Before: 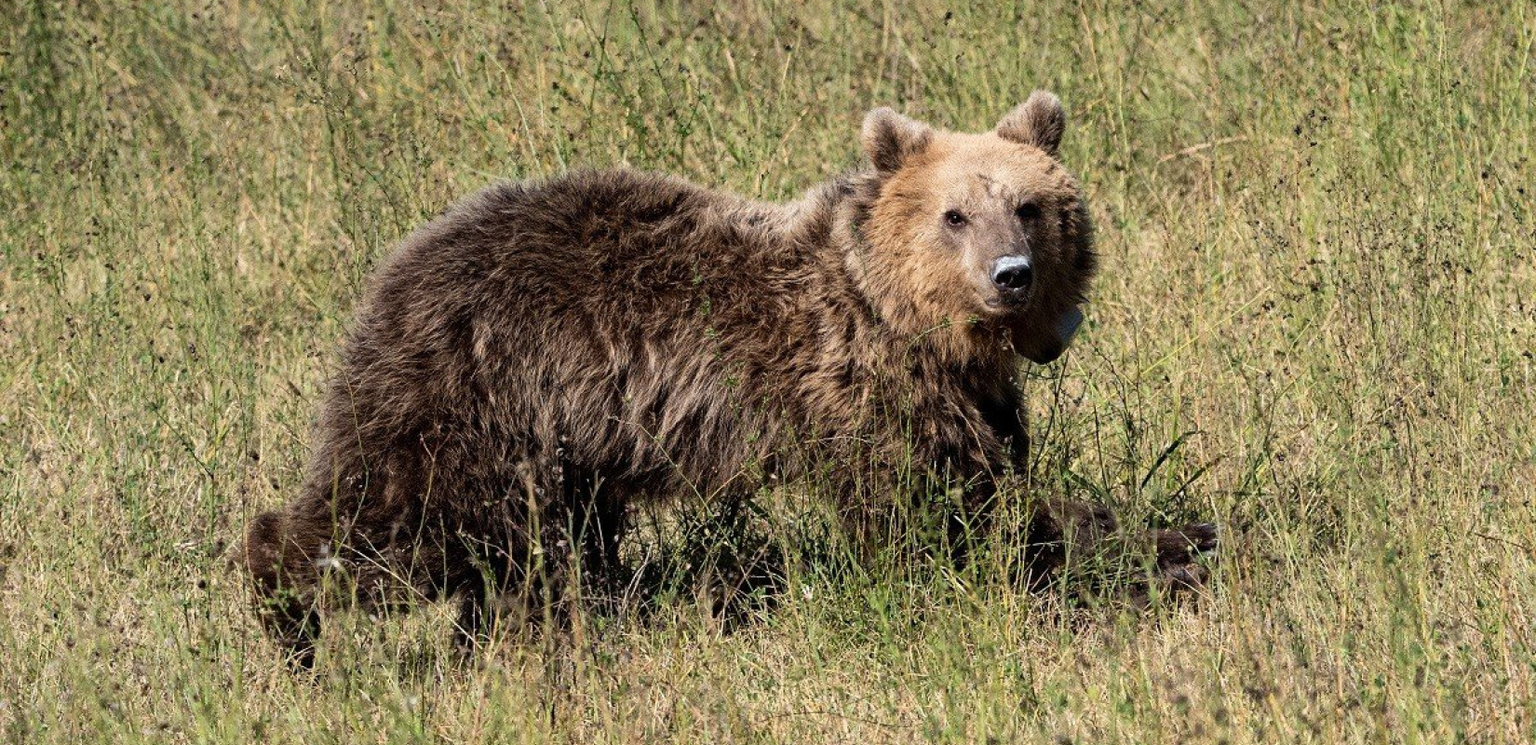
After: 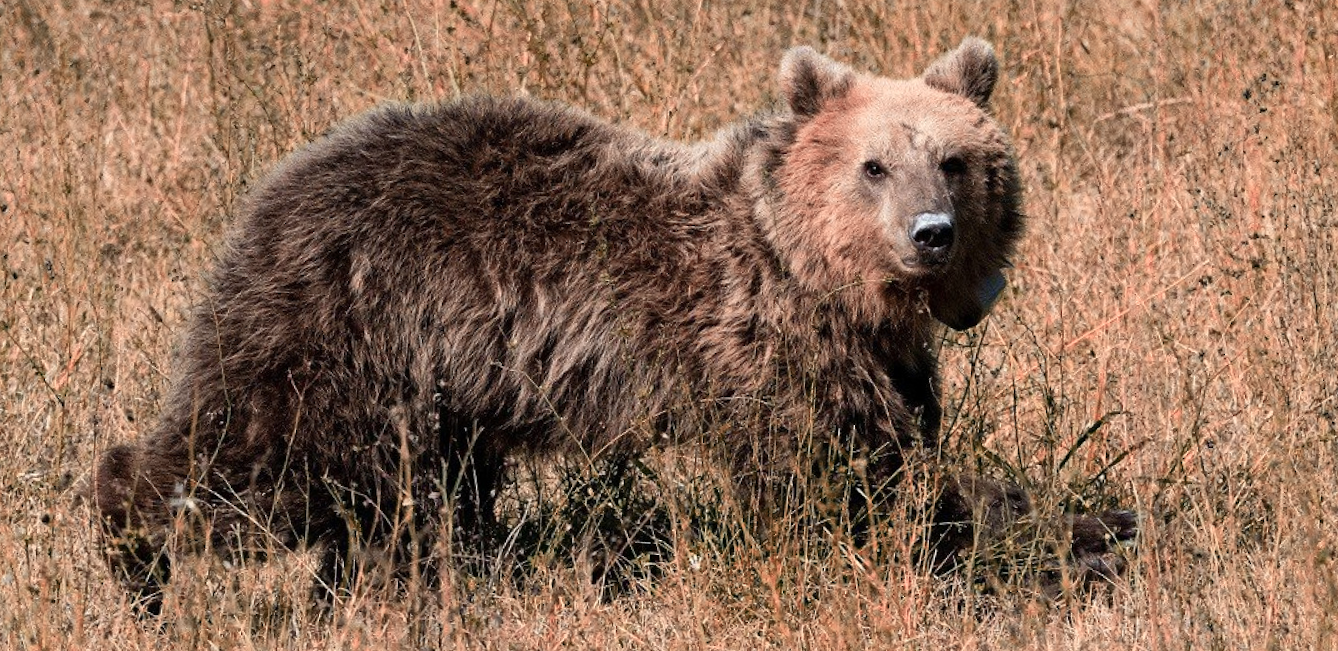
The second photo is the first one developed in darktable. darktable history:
crop and rotate: angle -3.04°, left 5.405%, top 5.197%, right 4.732%, bottom 4.505%
color zones: curves: ch2 [(0, 0.488) (0.143, 0.417) (0.286, 0.212) (0.429, 0.179) (0.571, 0.154) (0.714, 0.415) (0.857, 0.495) (1, 0.488)]
